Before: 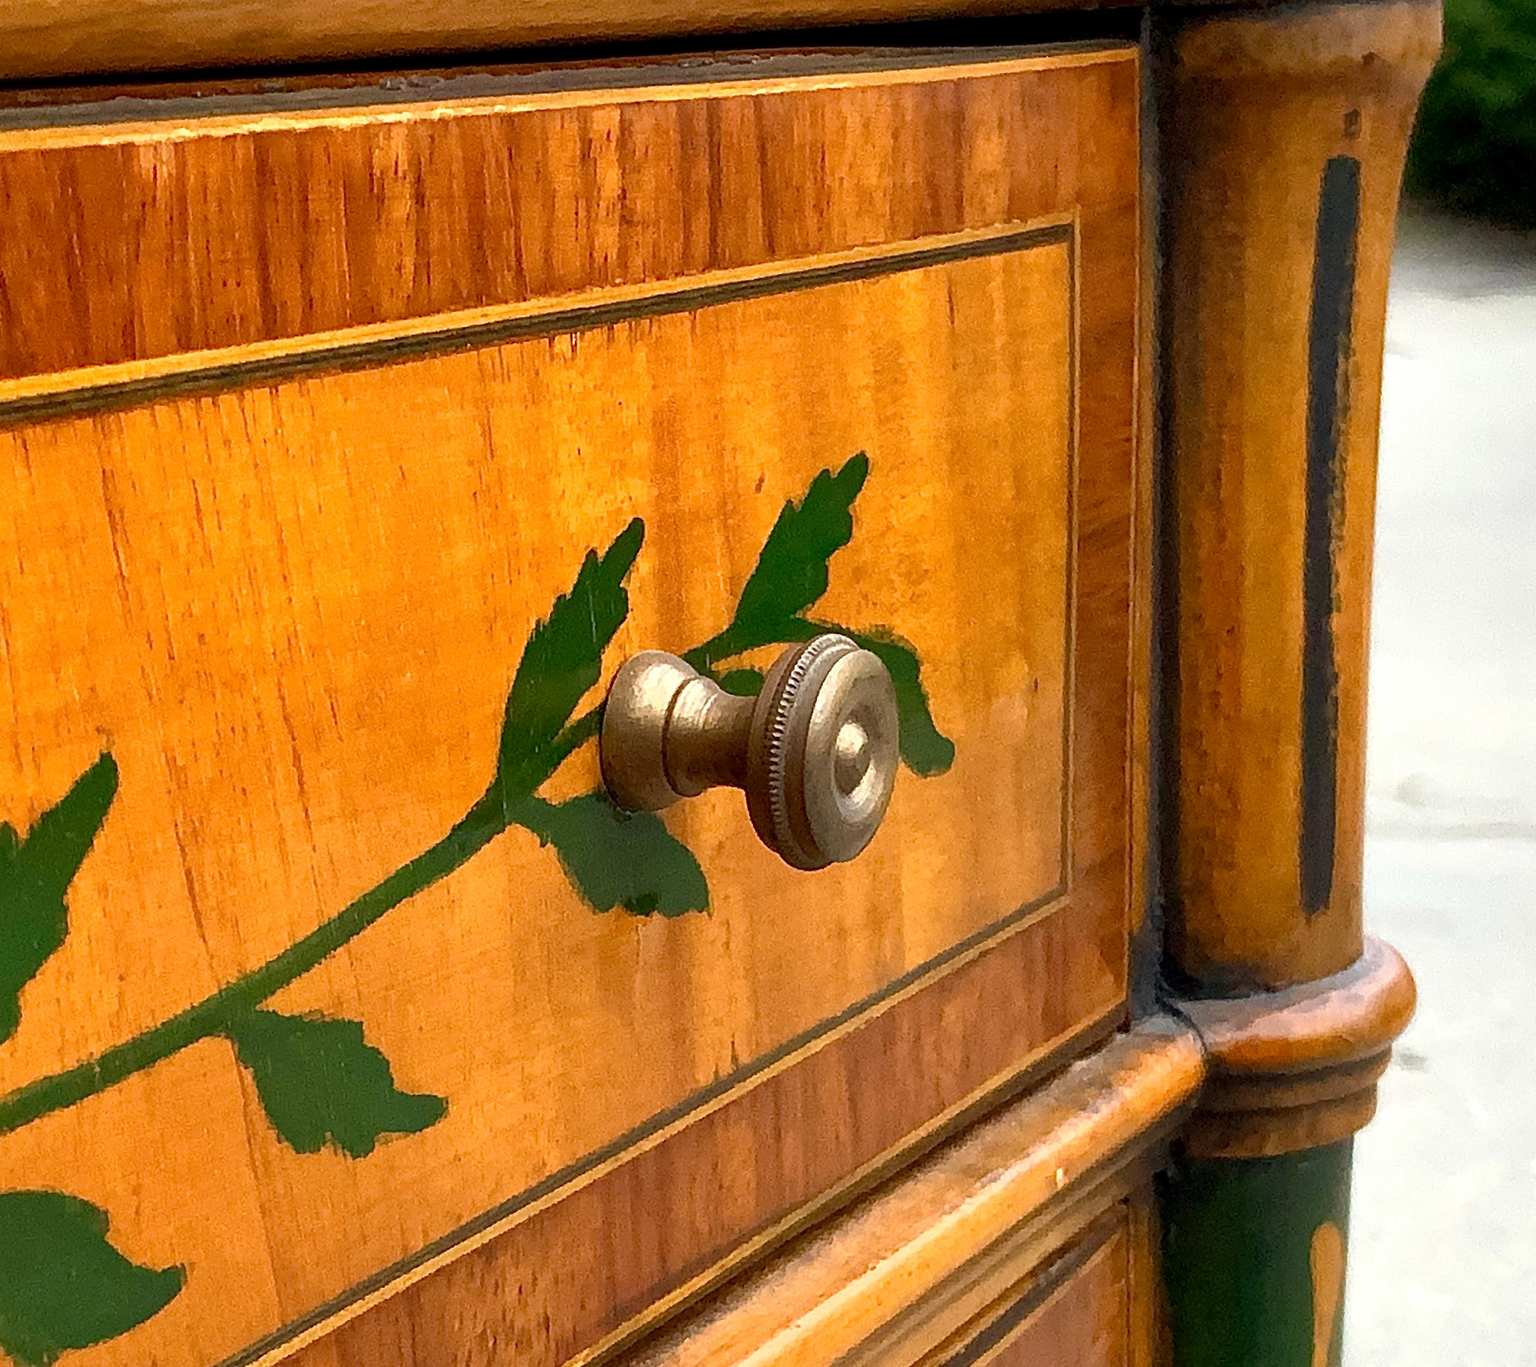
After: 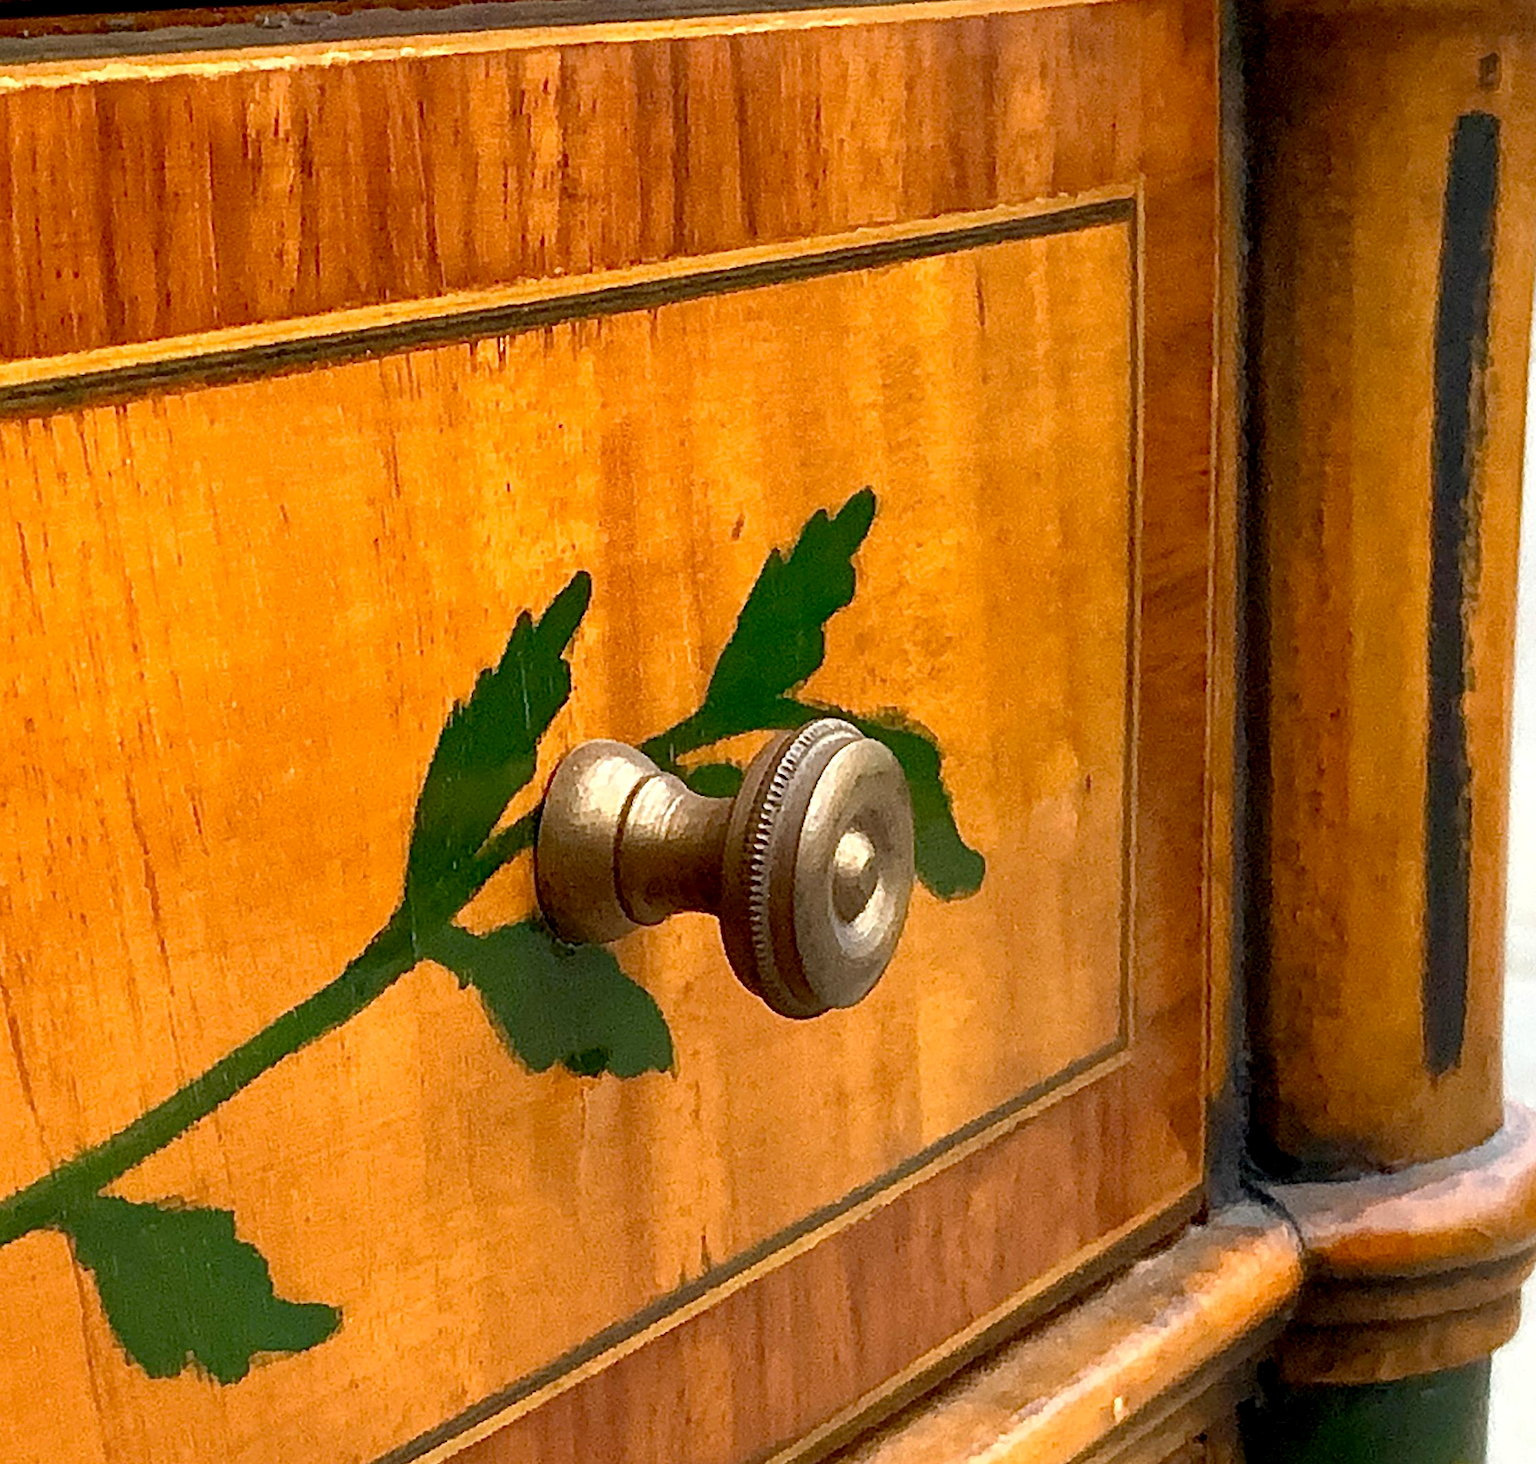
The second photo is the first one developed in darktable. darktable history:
crop: left 11.626%, top 4.974%, right 9.572%, bottom 10.607%
exposure: black level correction 0.005, exposure 0.016 EV, compensate exposure bias true, compensate highlight preservation false
